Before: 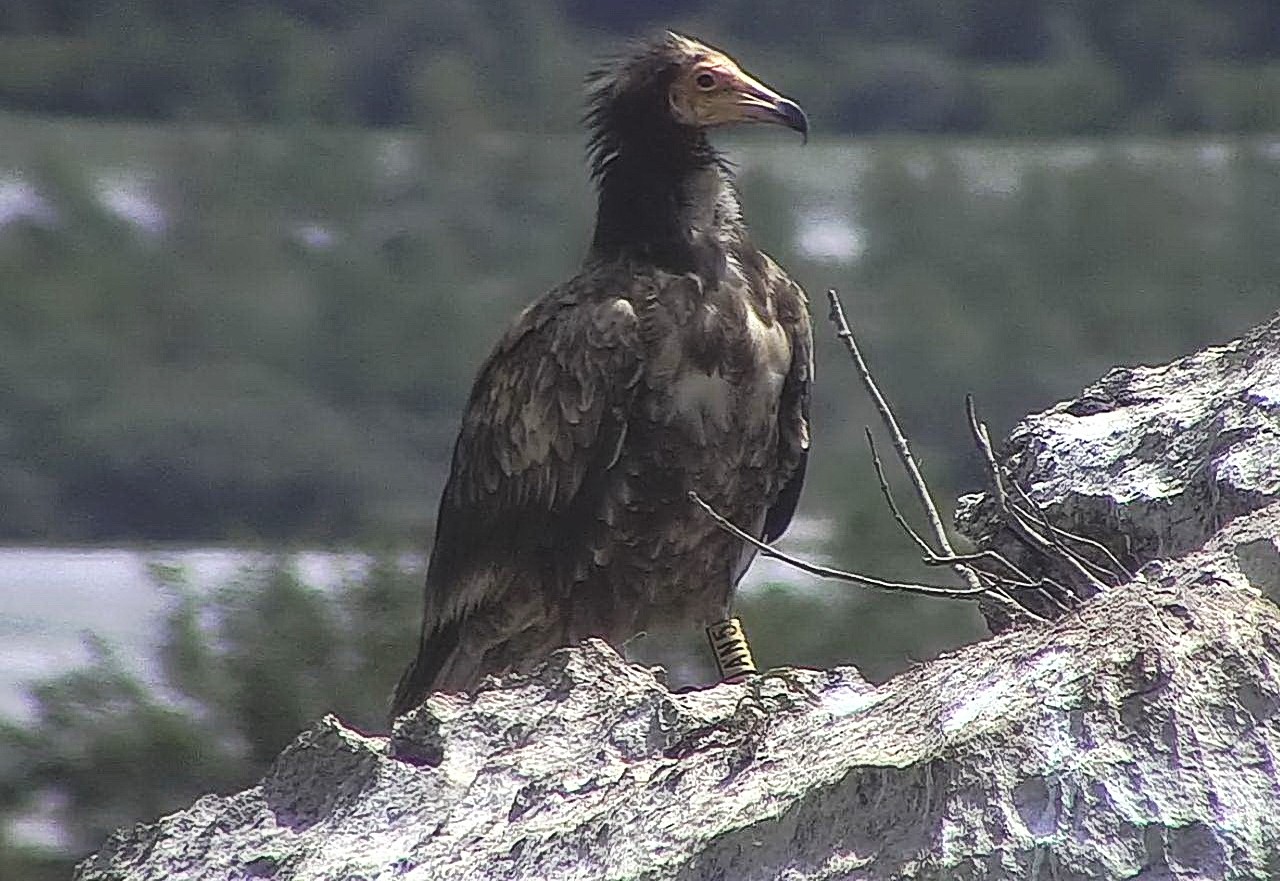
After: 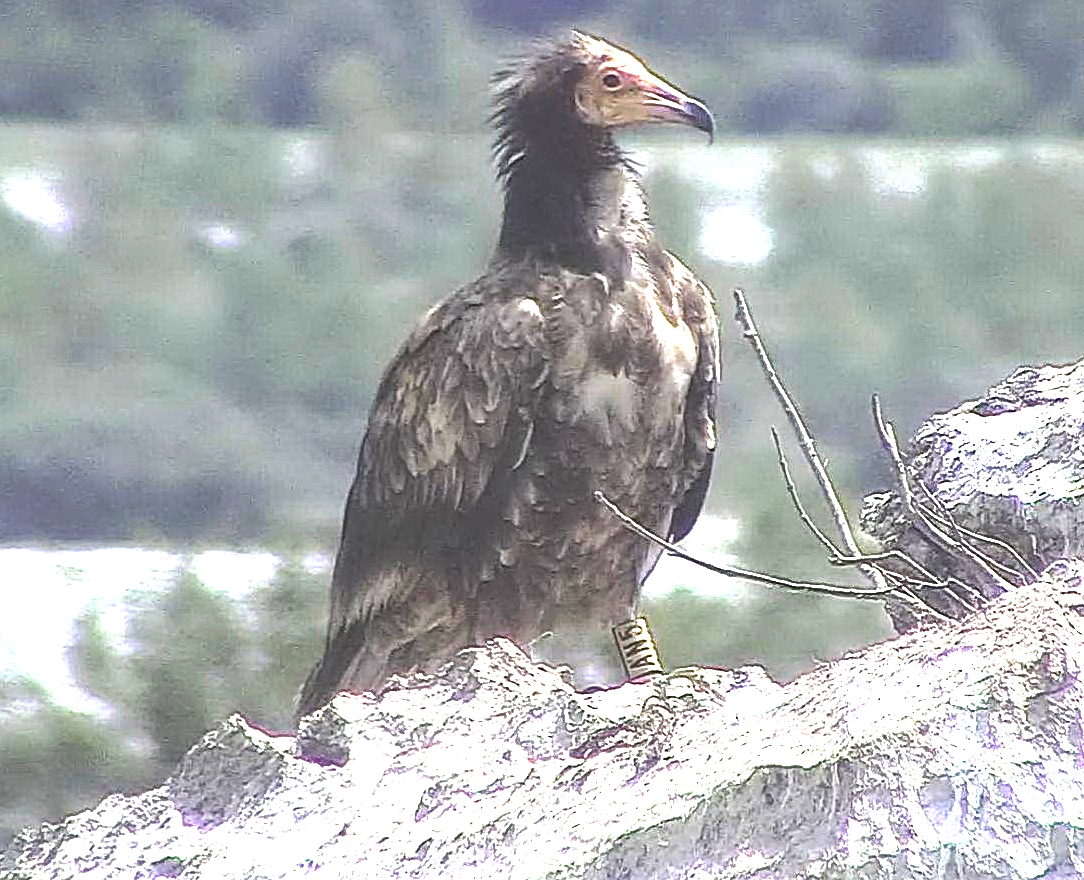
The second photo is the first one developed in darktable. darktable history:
crop: left 7.381%, right 7.861%
exposure: black level correction 0, exposure 1.996 EV, compensate highlight preservation false
